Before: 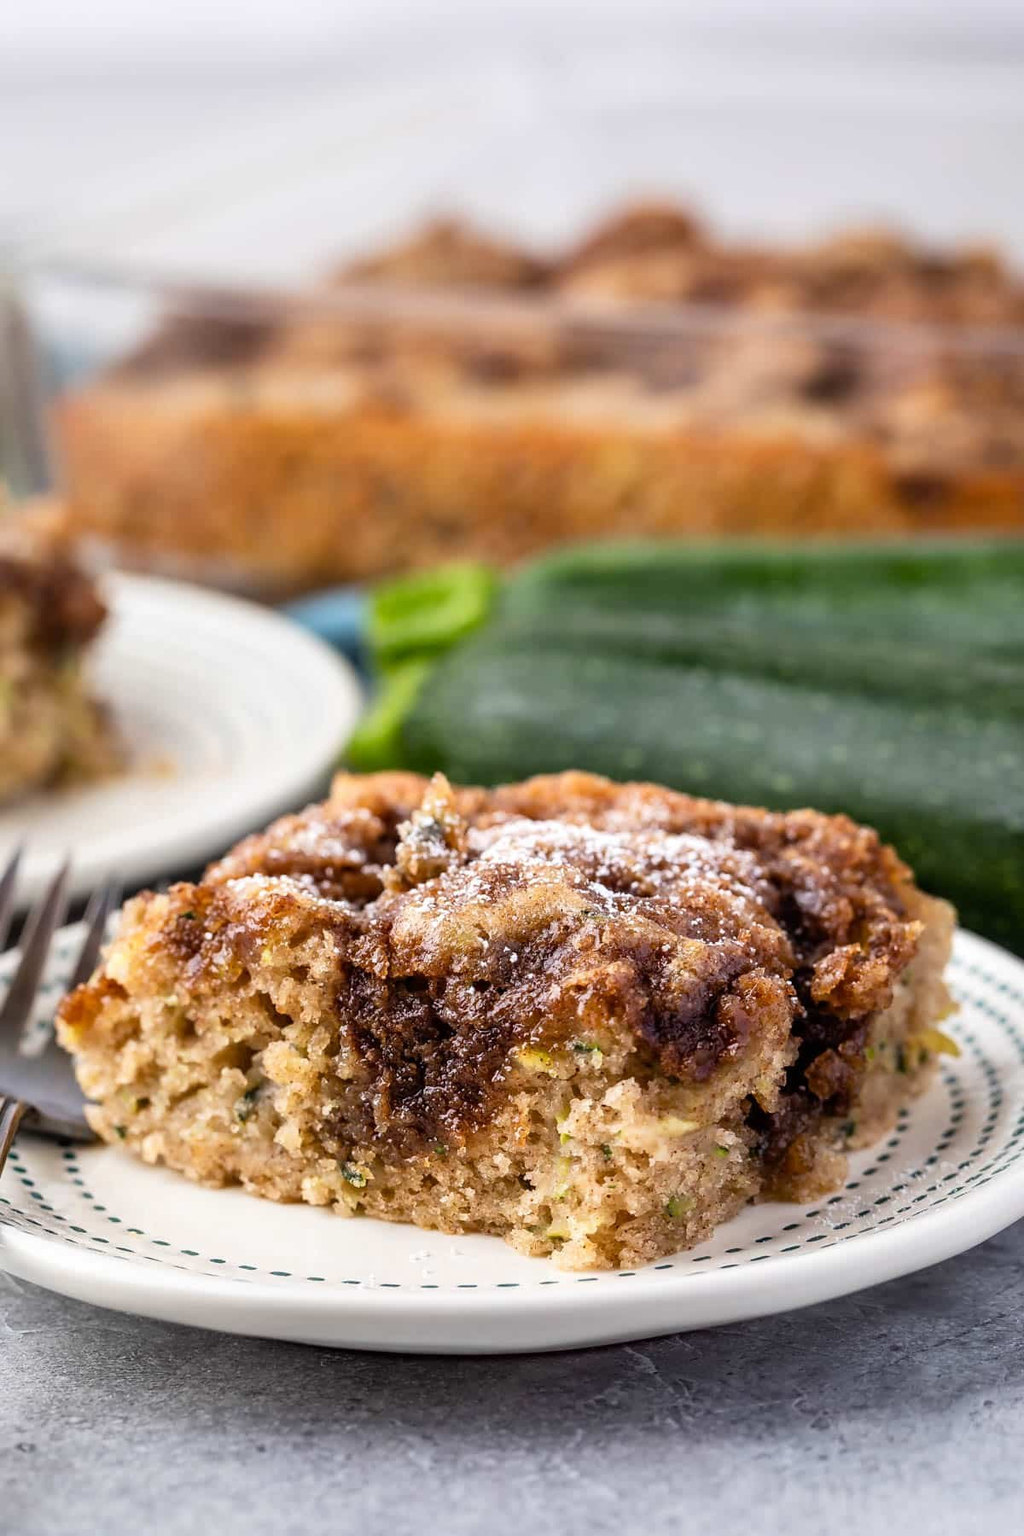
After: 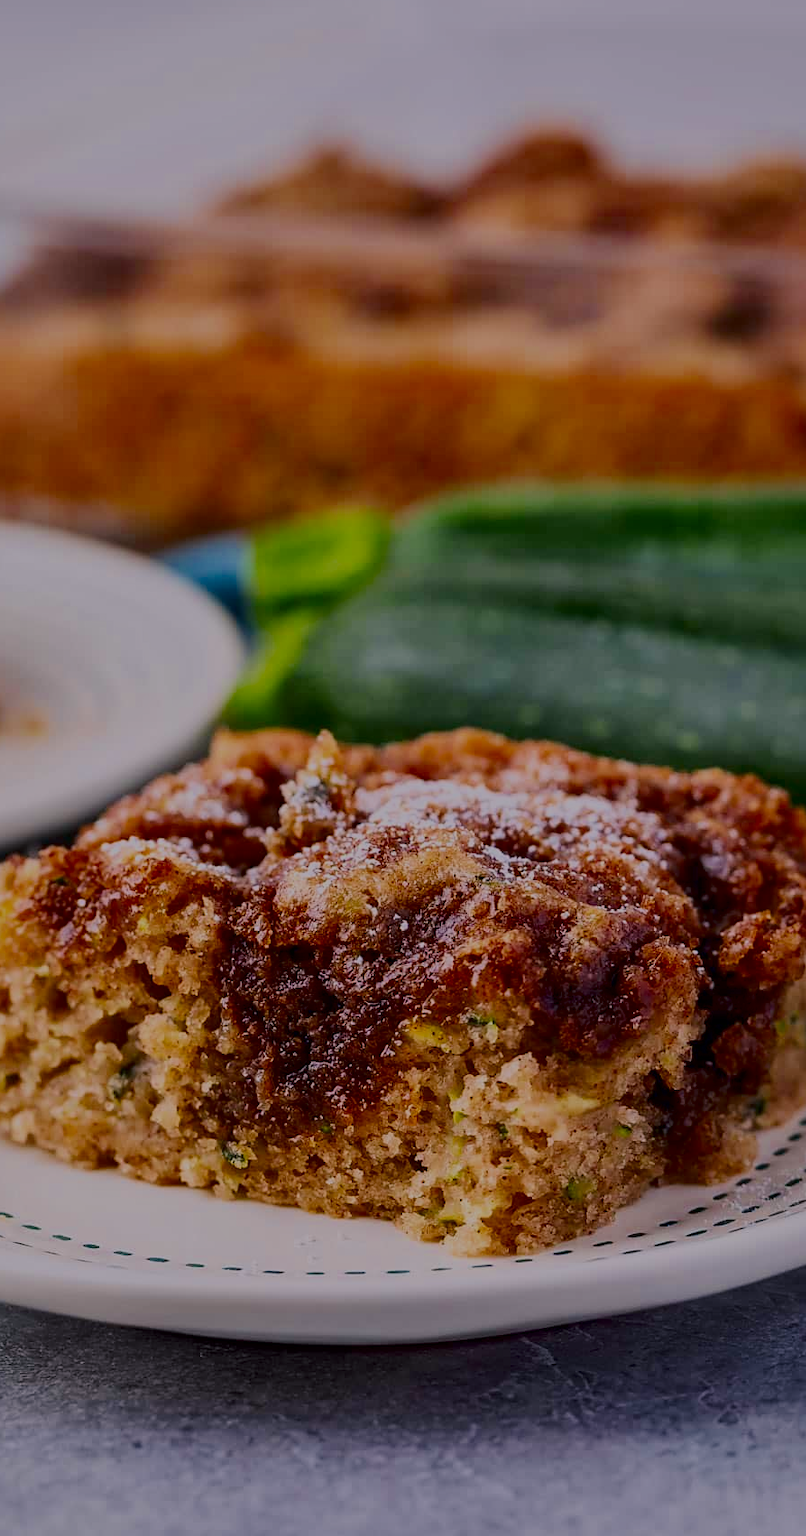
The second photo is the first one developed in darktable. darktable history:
color balance rgb: shadows lift › luminance -19.881%, highlights gain › chroma 1.671%, highlights gain › hue 56.18°, perceptual saturation grading › global saturation 19.811%, global vibrance 3.693%
crop and rotate: left 12.916%, top 5.338%, right 12.53%
filmic rgb: black relative exposure -15.92 EV, white relative exposure 7.95 EV, hardness 4.21, latitude 50.2%, contrast 0.513, color science v6 (2022)
local contrast: mode bilateral grid, contrast 20, coarseness 50, detail 120%, midtone range 0.2
contrast brightness saturation: contrast 0.243, brightness -0.243, saturation 0.149
color calibration: illuminant as shot in camera, x 0.358, y 0.373, temperature 4628.91 K
sharpen: amount 0.209
